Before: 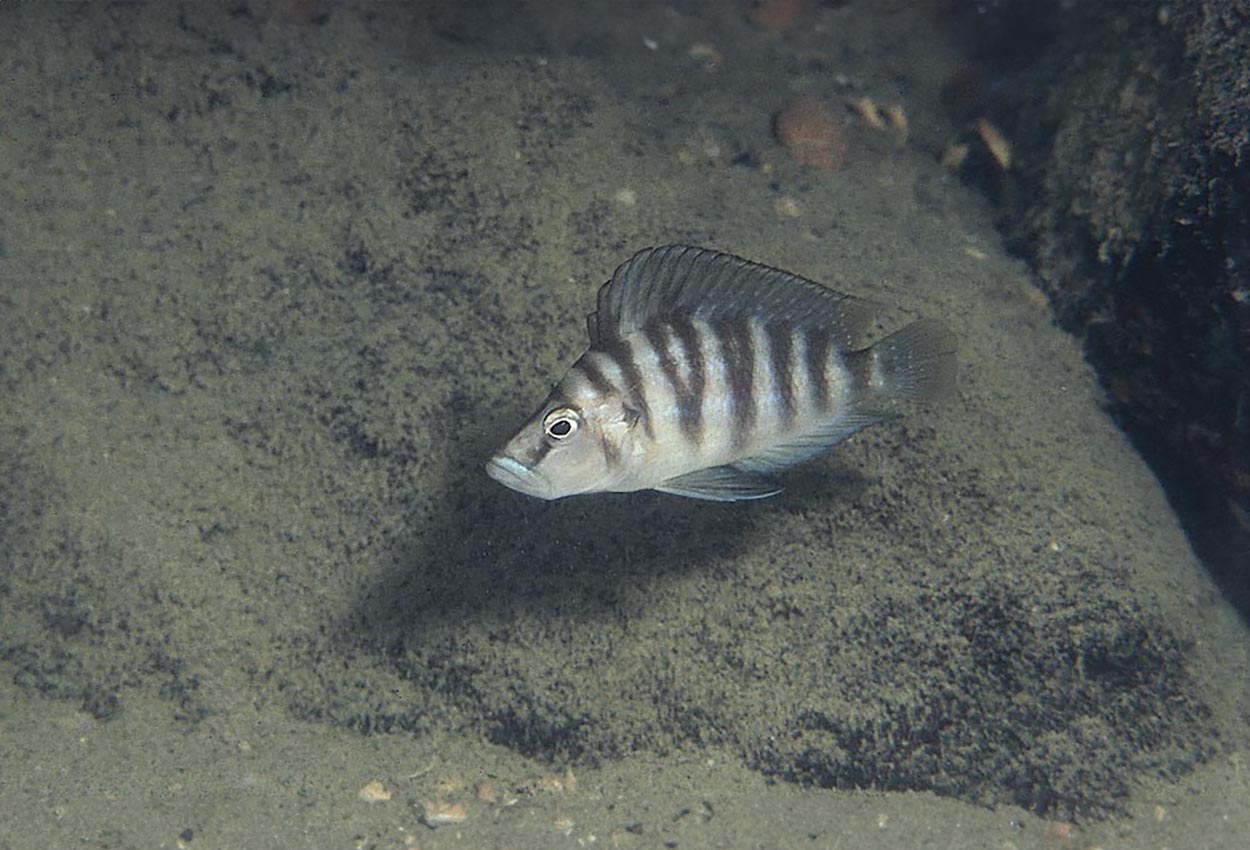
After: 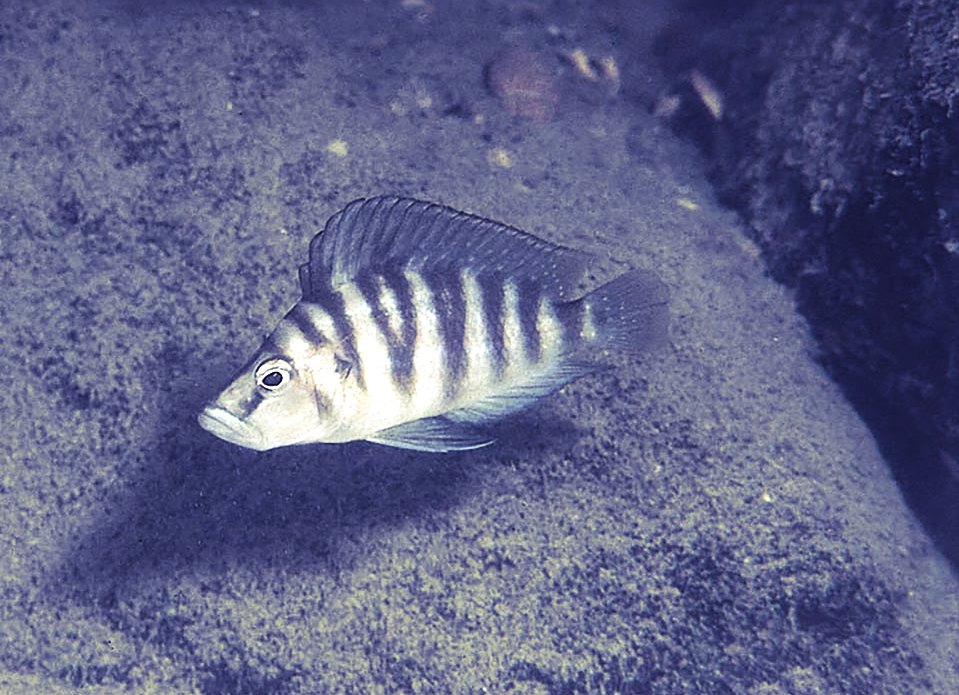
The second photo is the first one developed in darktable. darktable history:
split-toning: shadows › hue 242.67°, shadows › saturation 0.733, highlights › hue 45.33°, highlights › saturation 0.667, balance -53.304, compress 21.15%
exposure: black level correction 0, exposure 1 EV, compensate highlight preservation false
crop: left 23.095%, top 5.827%, bottom 11.854%
